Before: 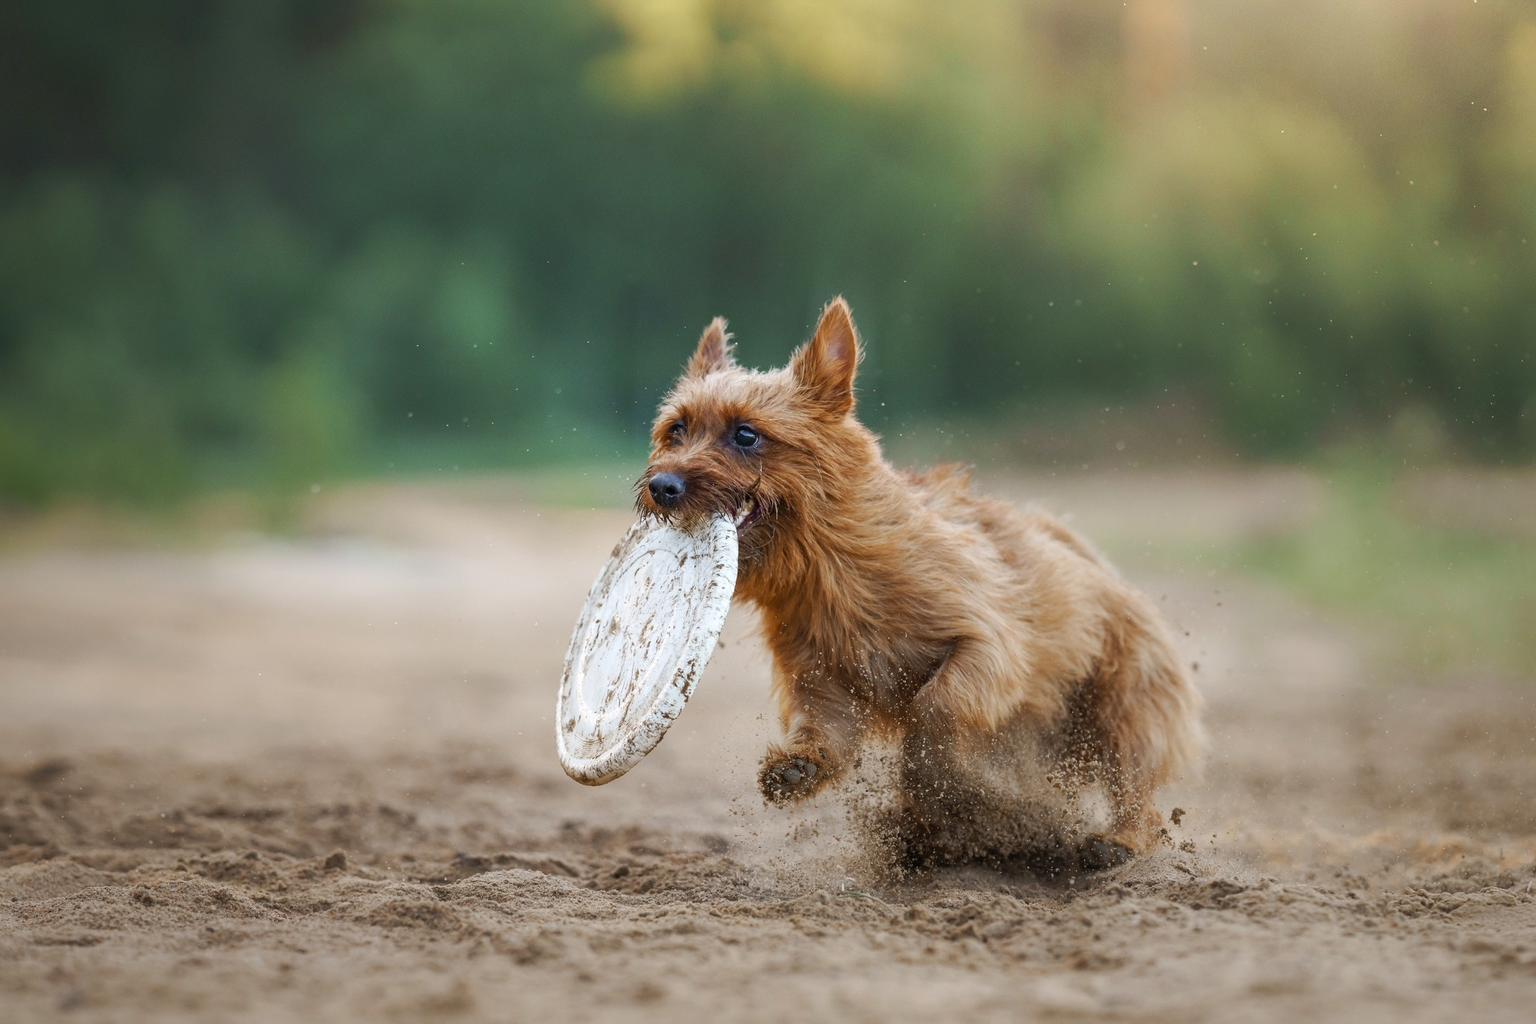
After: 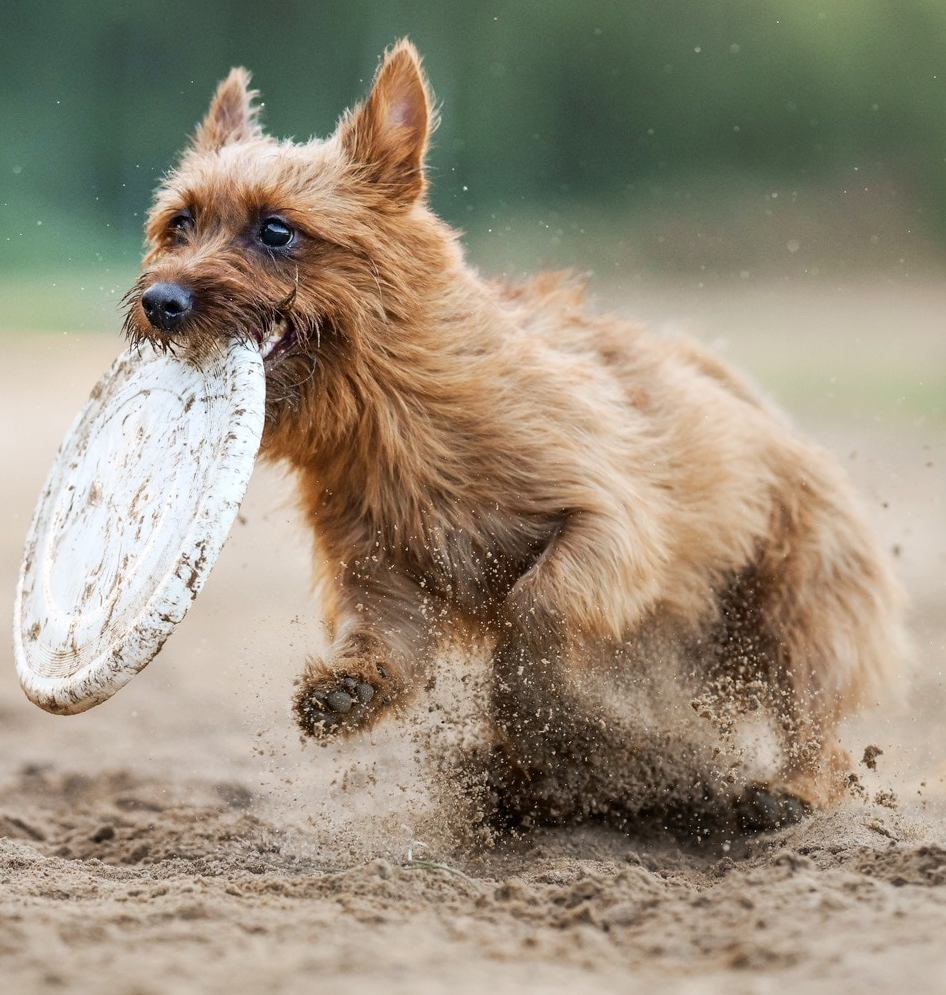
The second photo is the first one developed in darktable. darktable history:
crop: left 35.581%, top 26.184%, right 19.788%, bottom 3.399%
color balance rgb: perceptual saturation grading › global saturation -2.675%
tone curve: curves: ch0 [(0, 0) (0.004, 0.001) (0.133, 0.112) (0.325, 0.362) (0.832, 0.893) (1, 1)], color space Lab, independent channels, preserve colors none
